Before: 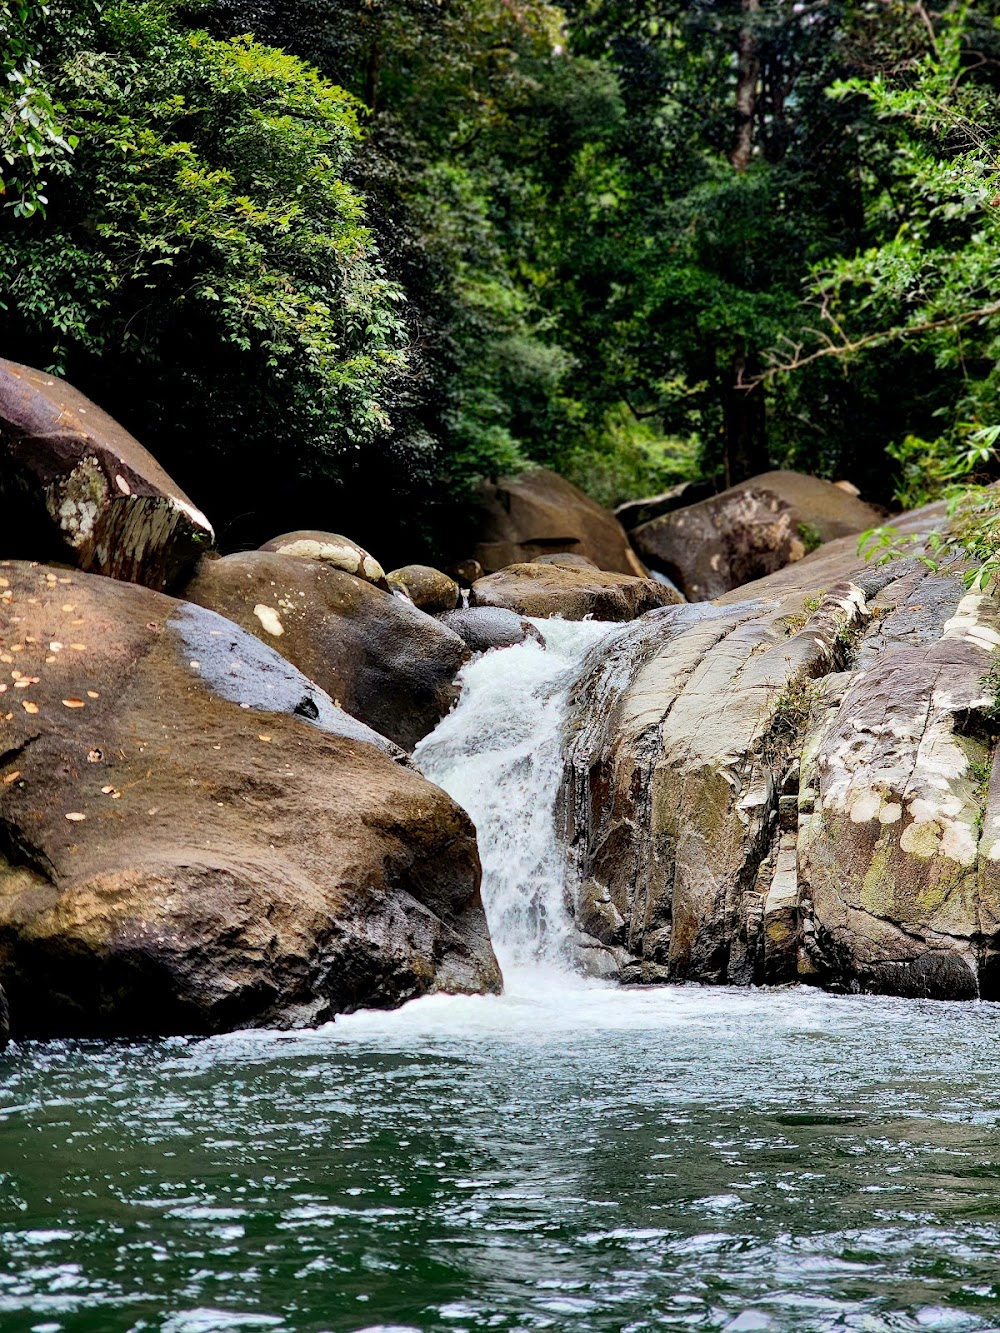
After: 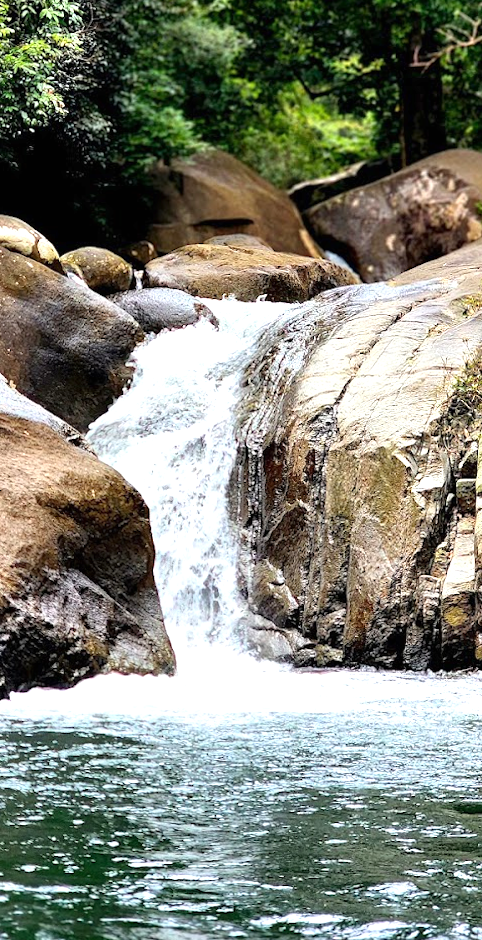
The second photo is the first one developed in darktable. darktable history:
rotate and perspective: lens shift (horizontal) -0.055, automatic cropping off
crop: left 31.379%, top 24.658%, right 20.326%, bottom 6.628%
exposure: black level correction 0, exposure 0.7 EV, compensate exposure bias true, compensate highlight preservation false
